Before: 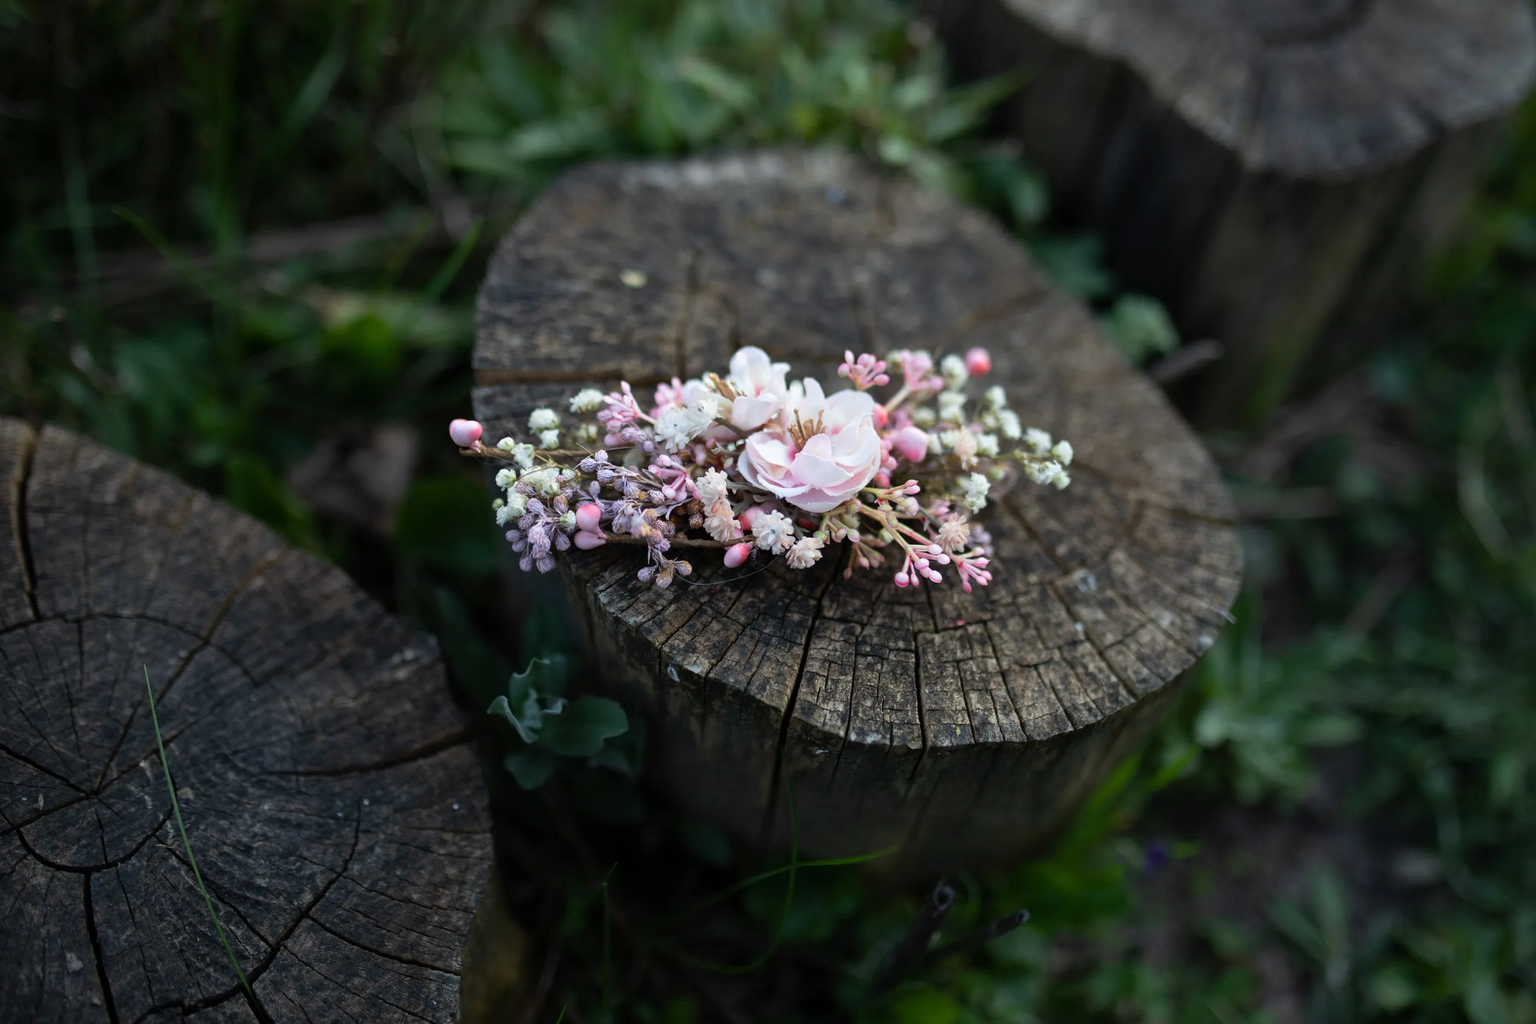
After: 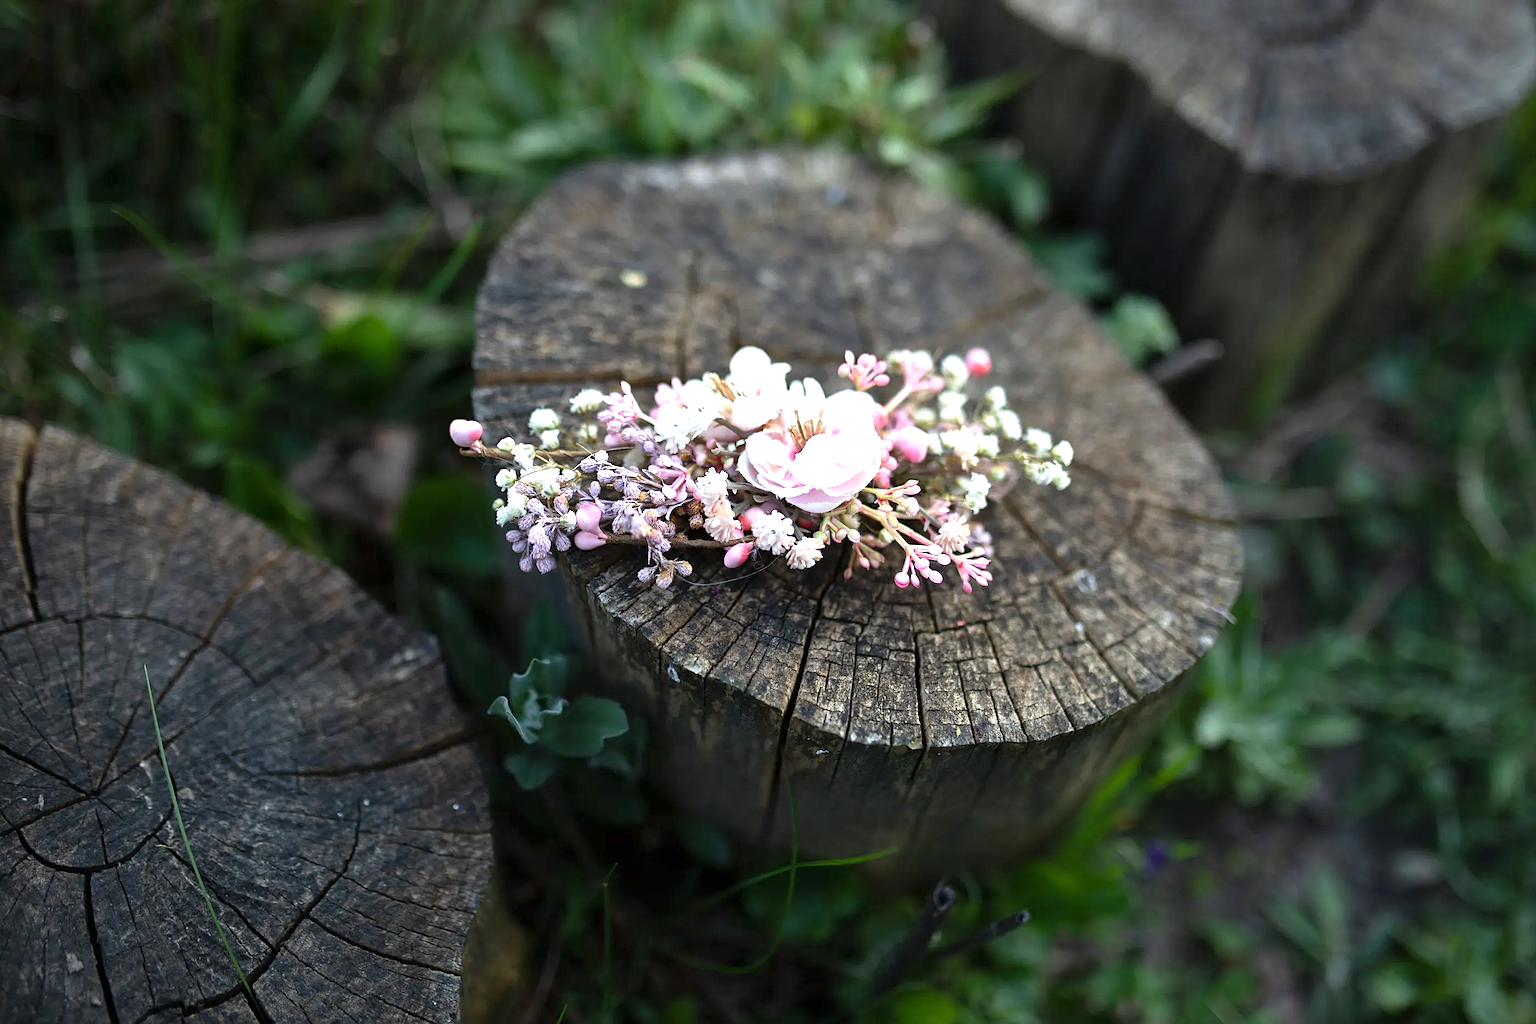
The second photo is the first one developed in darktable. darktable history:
exposure: exposure 1 EV, compensate highlight preservation false
sharpen: on, module defaults
